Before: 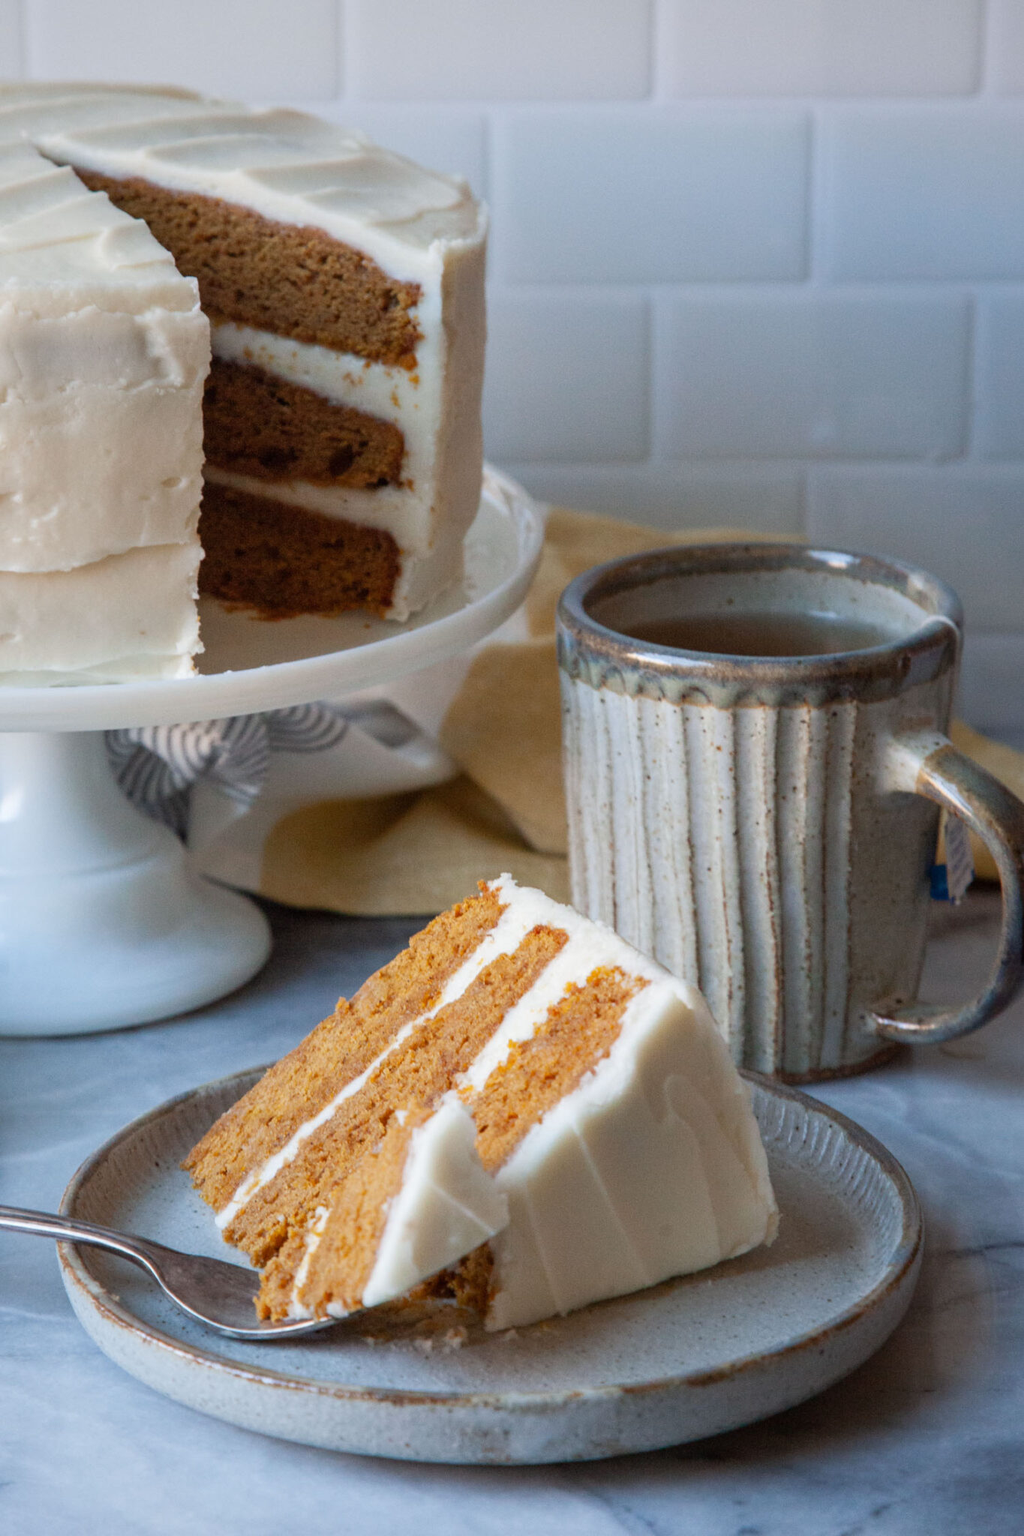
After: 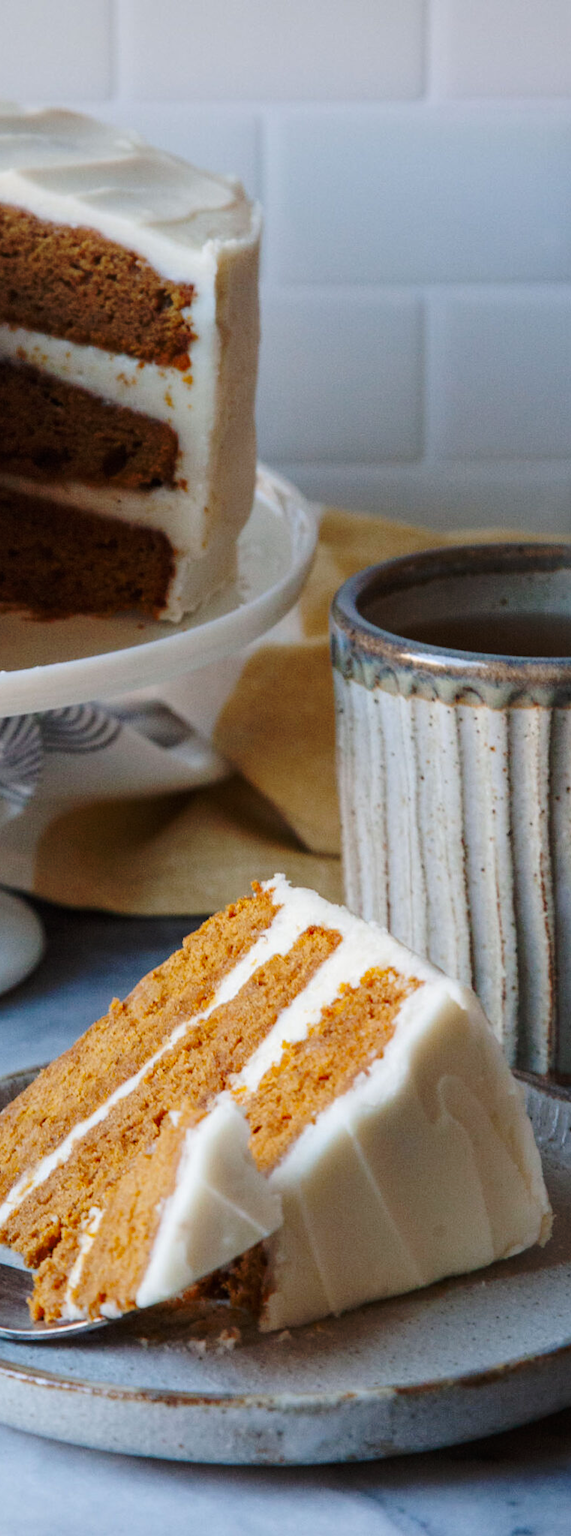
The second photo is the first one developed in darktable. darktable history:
crop: left 22.139%, right 22.035%, bottom 0.015%
base curve: curves: ch0 [(0, 0) (0.073, 0.04) (0.157, 0.139) (0.492, 0.492) (0.758, 0.758) (1, 1)], preserve colors none
